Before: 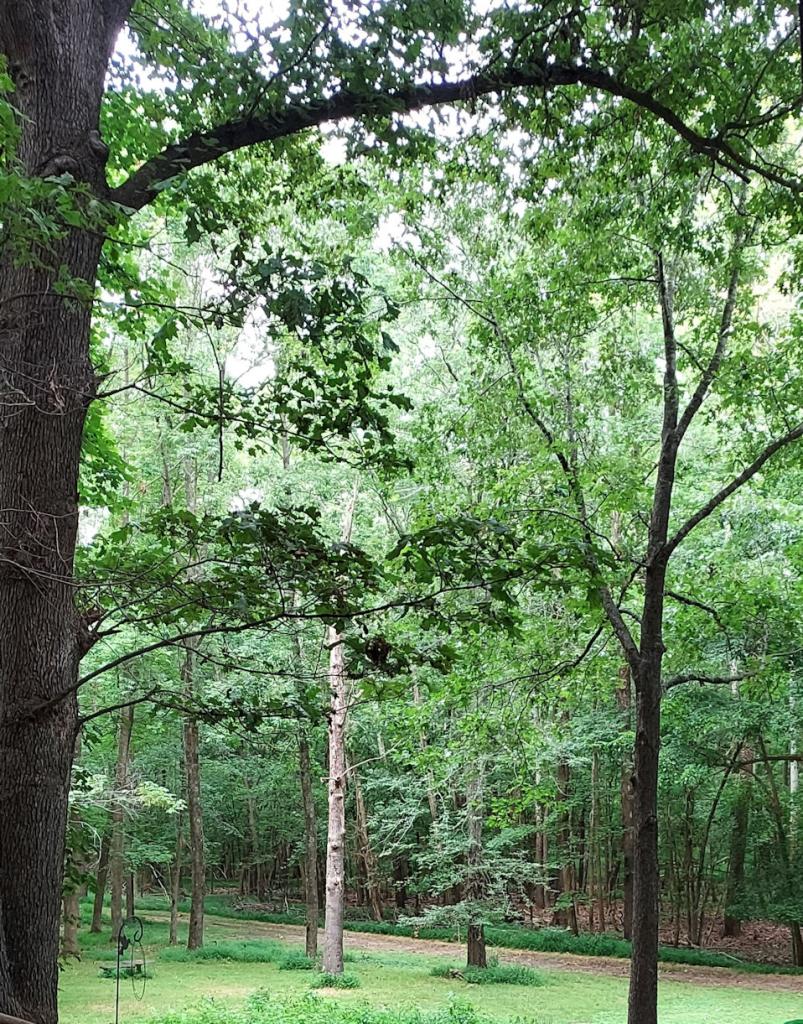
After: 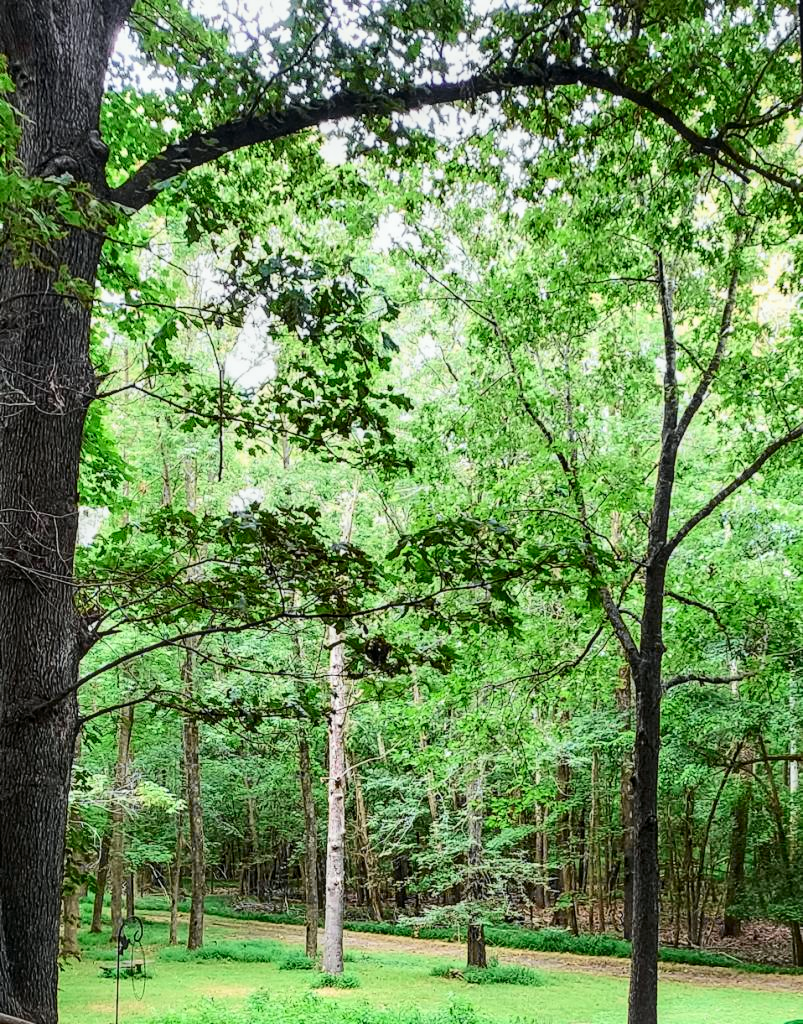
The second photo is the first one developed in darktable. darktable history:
local contrast: on, module defaults
tone curve: curves: ch0 [(0, 0.003) (0.113, 0.081) (0.207, 0.184) (0.515, 0.612) (0.712, 0.793) (0.984, 0.961)]; ch1 [(0, 0) (0.172, 0.123) (0.317, 0.272) (0.414, 0.382) (0.476, 0.479) (0.505, 0.498) (0.534, 0.534) (0.621, 0.65) (0.709, 0.764) (1, 1)]; ch2 [(0, 0) (0.411, 0.424) (0.505, 0.505) (0.521, 0.524) (0.537, 0.57) (0.65, 0.699) (1, 1)], color space Lab, independent channels, preserve colors none
